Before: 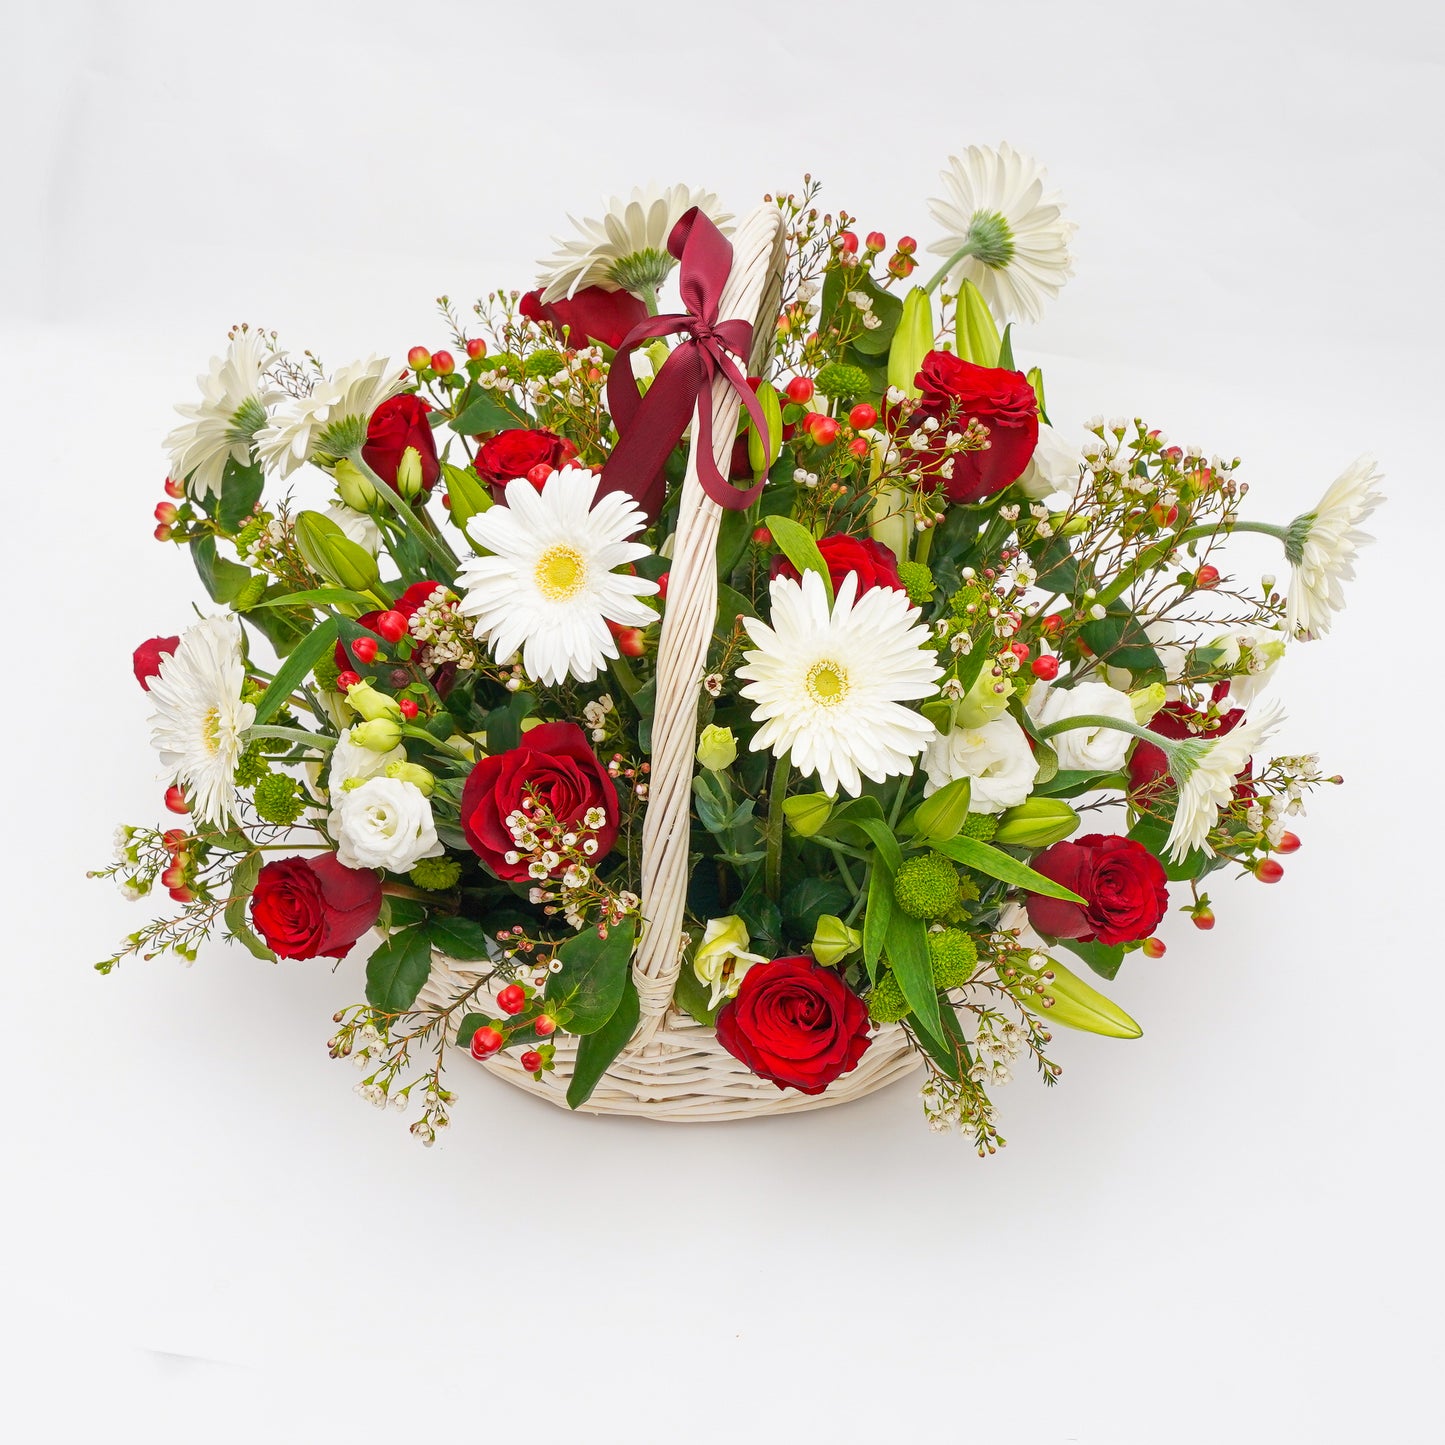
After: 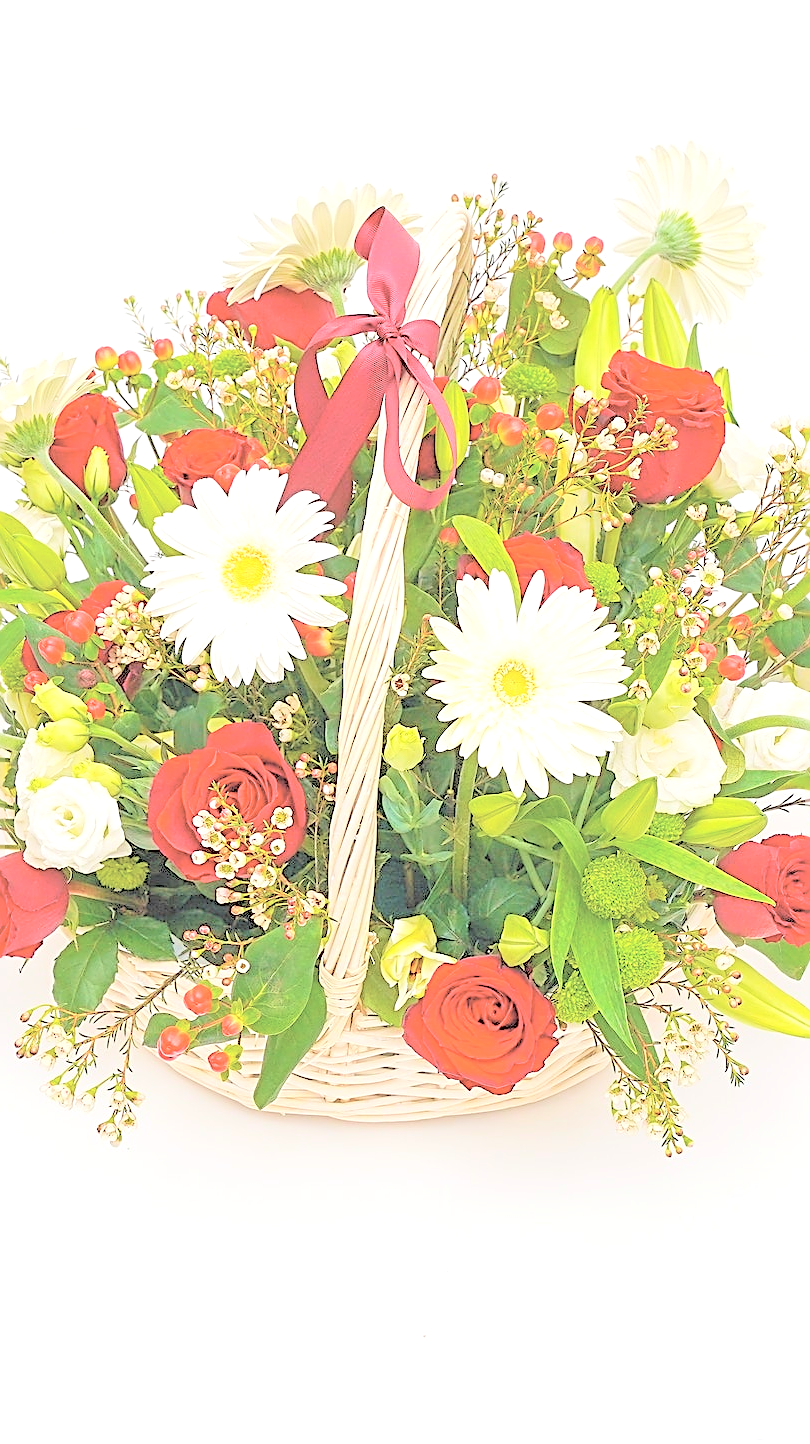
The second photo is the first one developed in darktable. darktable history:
contrast brightness saturation: brightness 1
sharpen: amount 1
exposure: exposure 0.375 EV, compensate highlight preservation false
velvia: on, module defaults
crop: left 21.674%, right 22.086%
